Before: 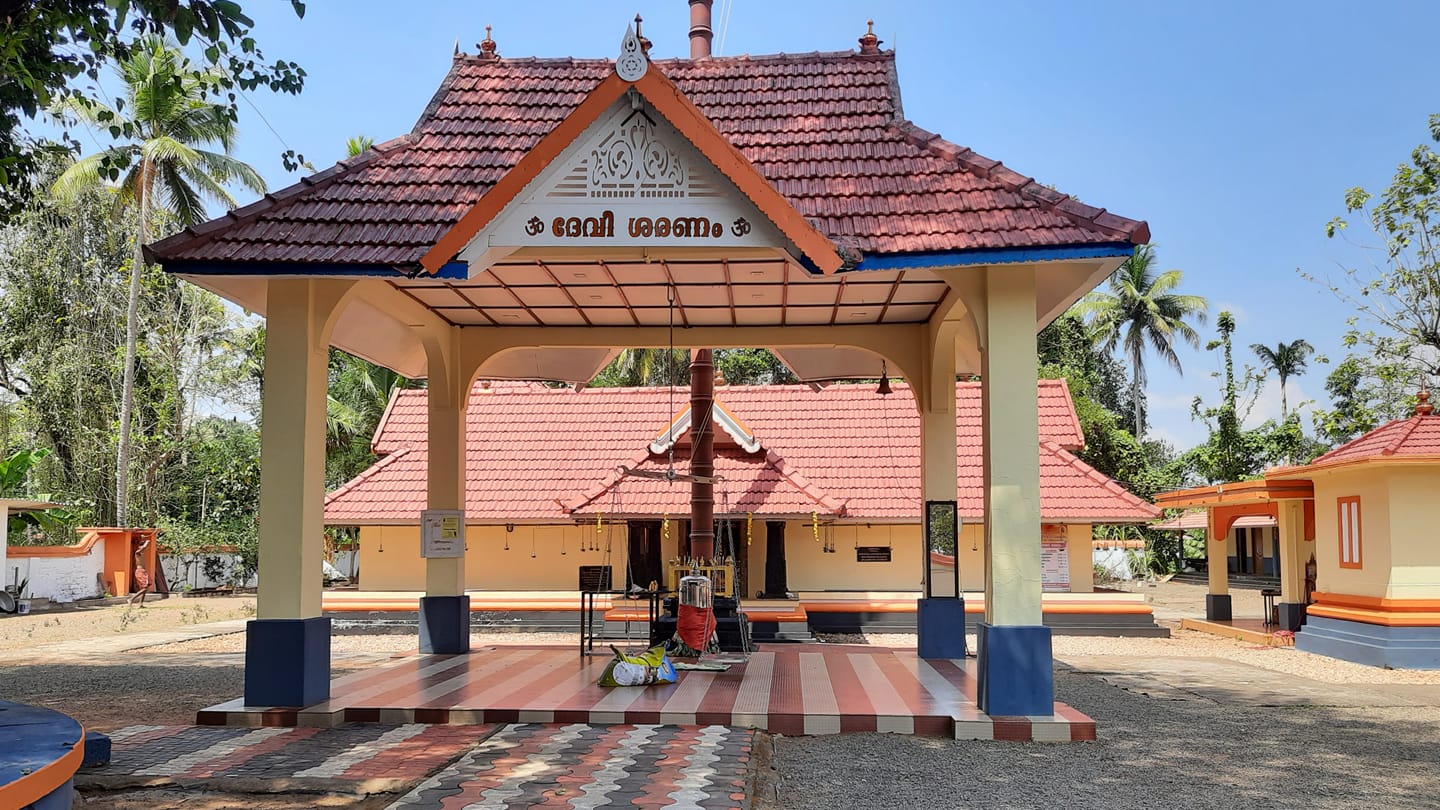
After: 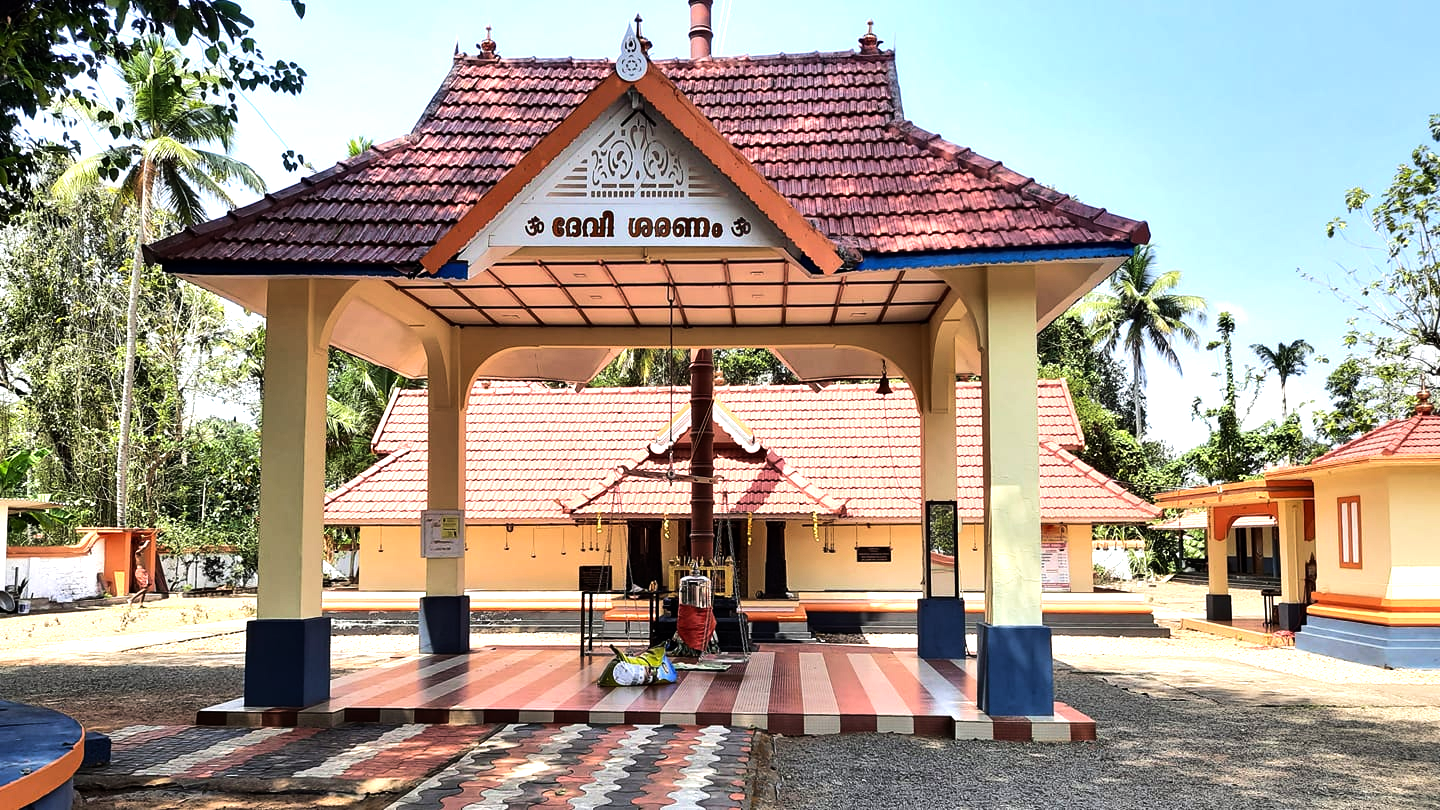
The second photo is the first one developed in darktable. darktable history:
velvia: on, module defaults
tone equalizer: -8 EV -1.05 EV, -7 EV -1.01 EV, -6 EV -0.903 EV, -5 EV -0.569 EV, -3 EV 0.573 EV, -2 EV 0.864 EV, -1 EV 1.01 EV, +0 EV 1.08 EV, edges refinement/feathering 500, mask exposure compensation -1.57 EV, preserve details no
